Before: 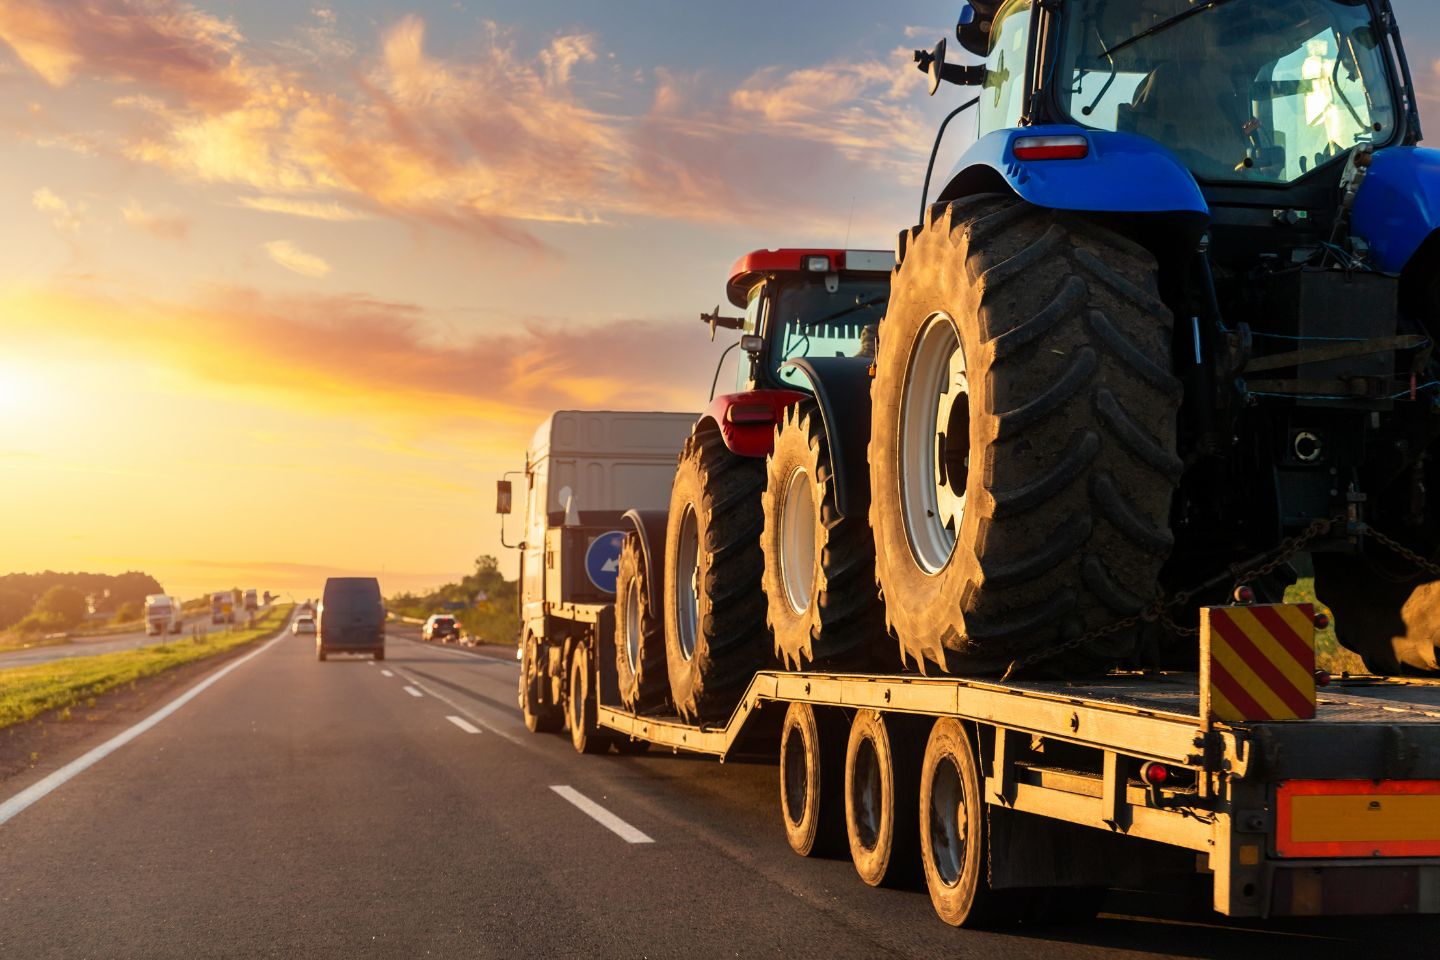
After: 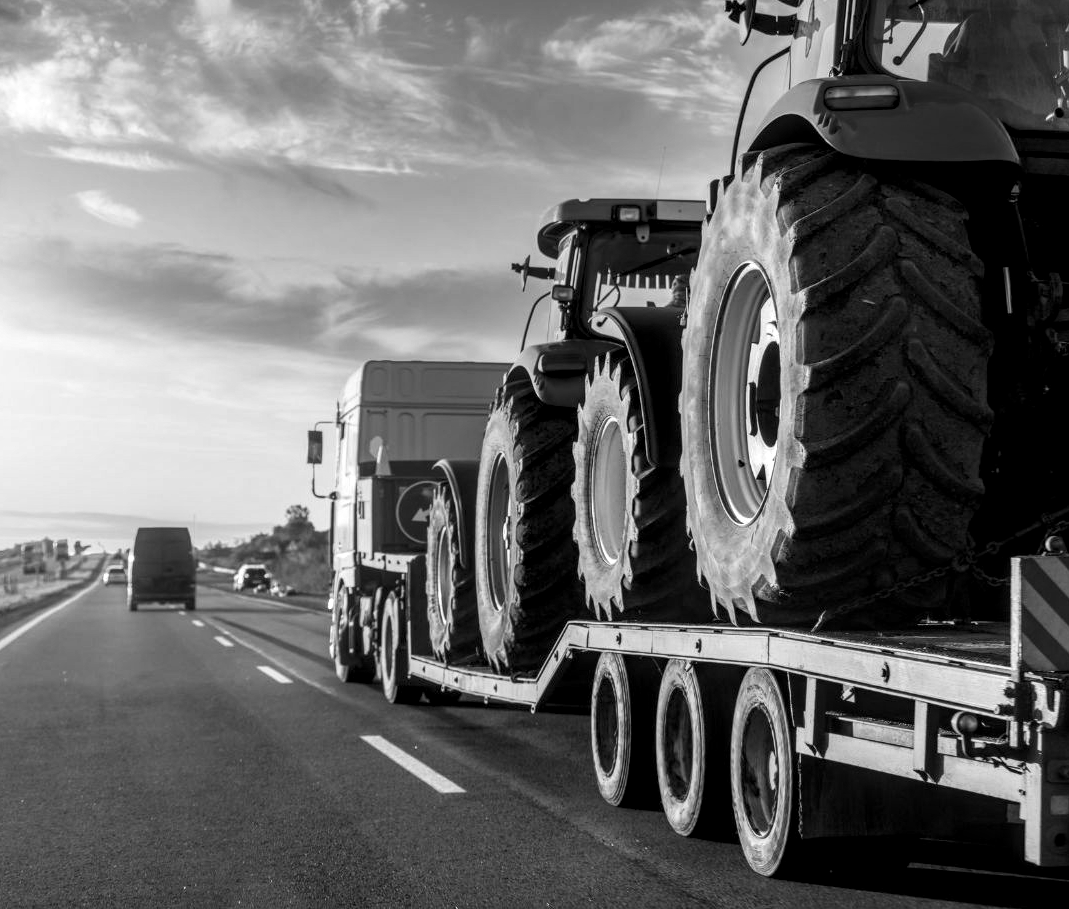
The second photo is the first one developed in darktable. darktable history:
local contrast: detail 160%
crop and rotate: left 13.15%, top 5.251%, right 12.609%
monochrome: a 26.22, b 42.67, size 0.8
